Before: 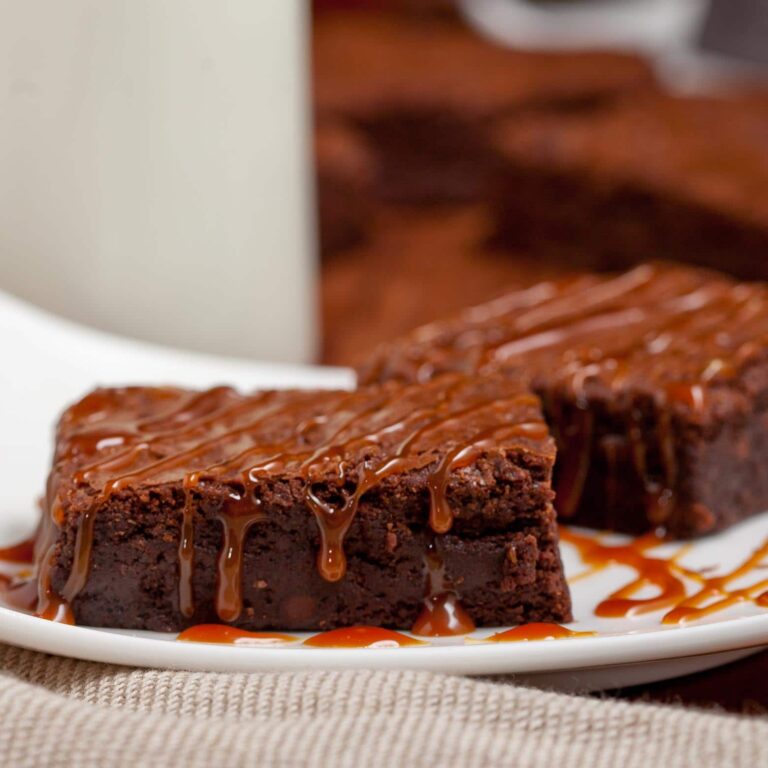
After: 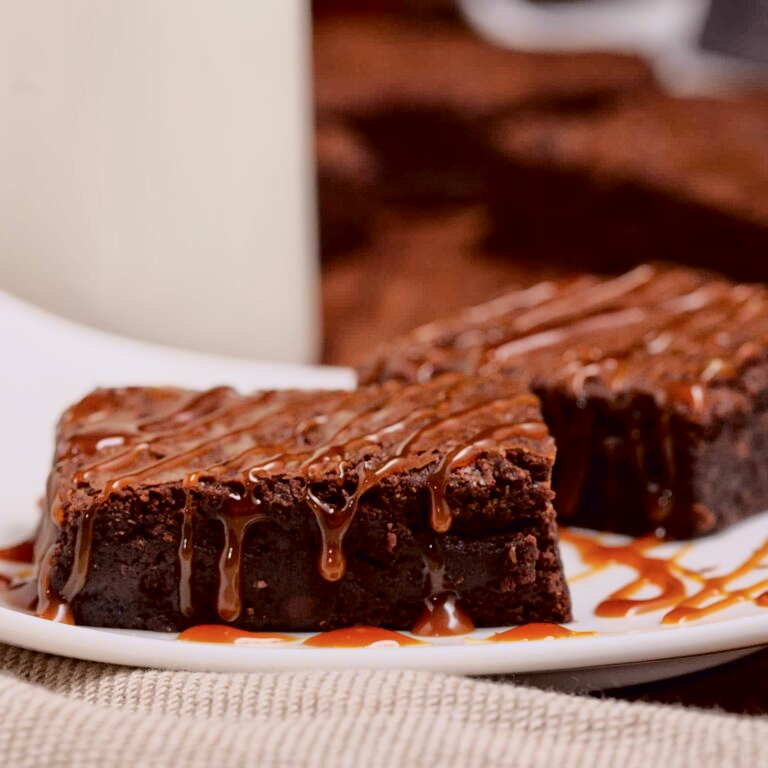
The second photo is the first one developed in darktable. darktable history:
tone curve: curves: ch0 [(0.003, 0.003) (0.104, 0.026) (0.236, 0.181) (0.401, 0.443) (0.495, 0.55) (0.625, 0.67) (0.819, 0.841) (0.96, 0.899)]; ch1 [(0, 0) (0.161, 0.092) (0.37, 0.302) (0.424, 0.402) (0.45, 0.466) (0.495, 0.51) (0.573, 0.571) (0.638, 0.641) (0.751, 0.741) (1, 1)]; ch2 [(0, 0) (0.352, 0.403) (0.466, 0.443) (0.524, 0.526) (0.56, 0.556) (1, 1)], color space Lab, independent channels, preserve colors none
